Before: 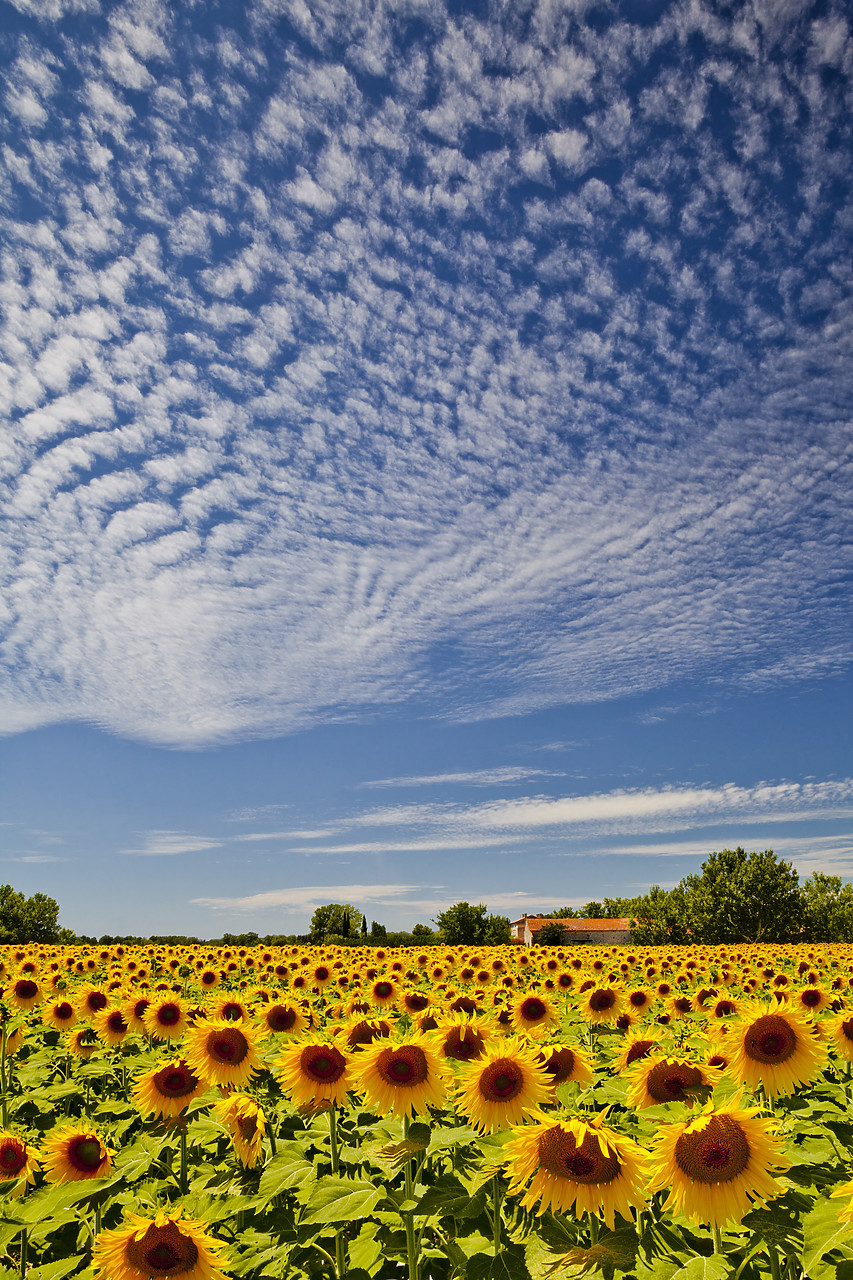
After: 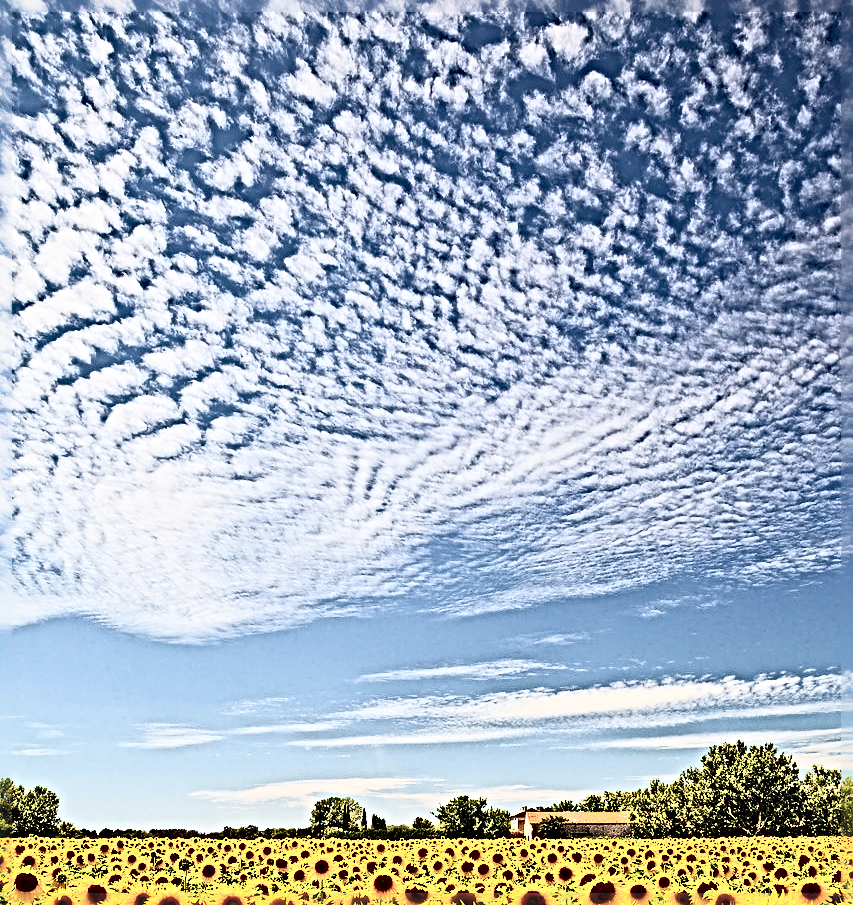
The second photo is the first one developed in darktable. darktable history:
crop and rotate: top 8.379%, bottom 20.899%
sharpen: radius 6.271, amount 1.806, threshold 0.178
contrast brightness saturation: contrast 0.424, brightness 0.56, saturation -0.208
